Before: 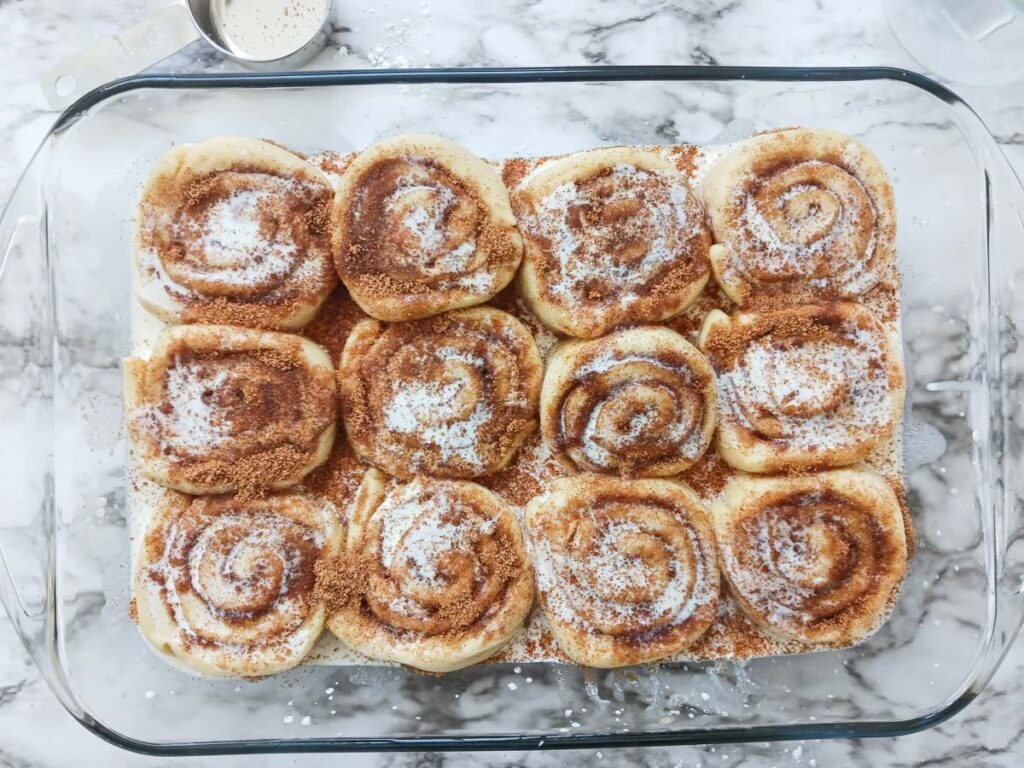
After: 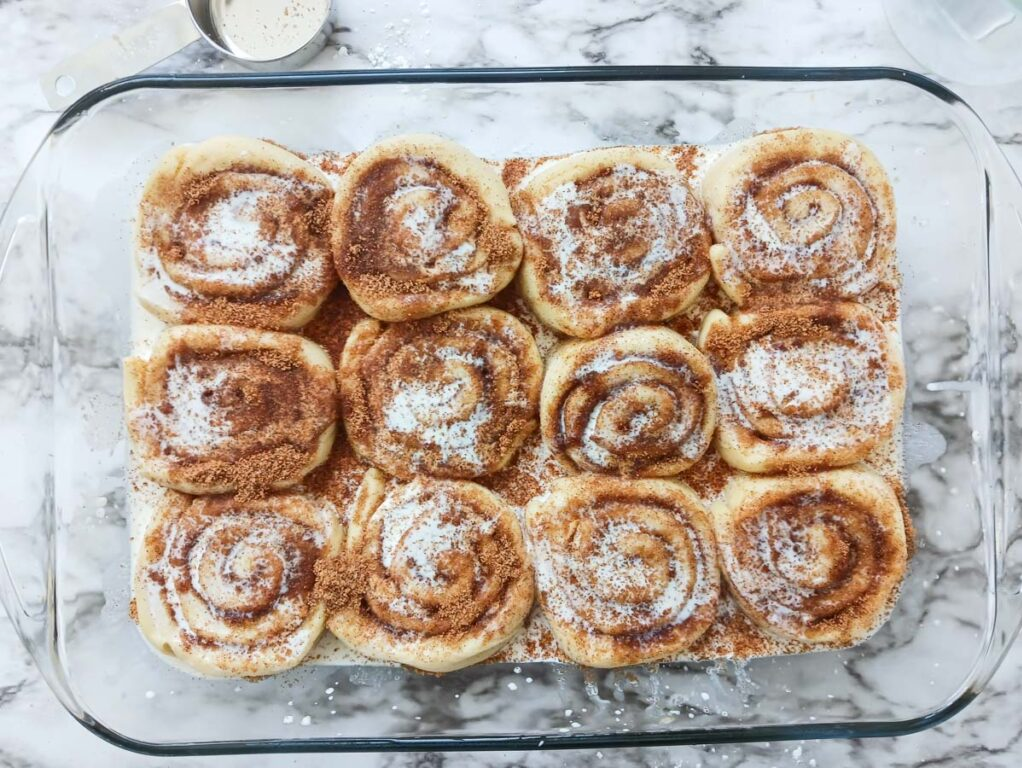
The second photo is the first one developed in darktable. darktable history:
exposure: compensate exposure bias true, compensate highlight preservation false
contrast brightness saturation: contrast 0.083, saturation 0.02
